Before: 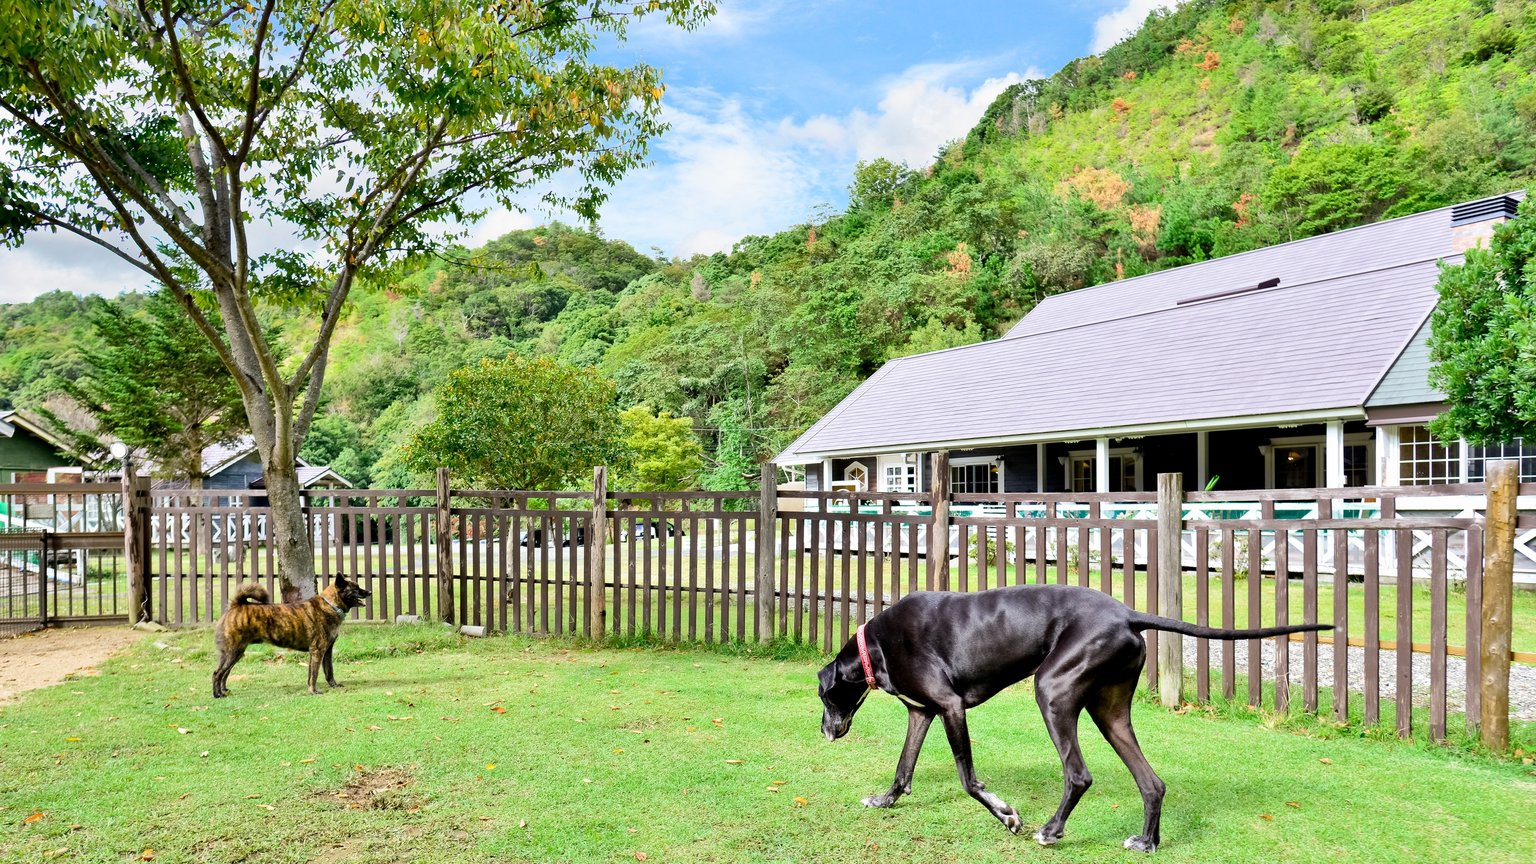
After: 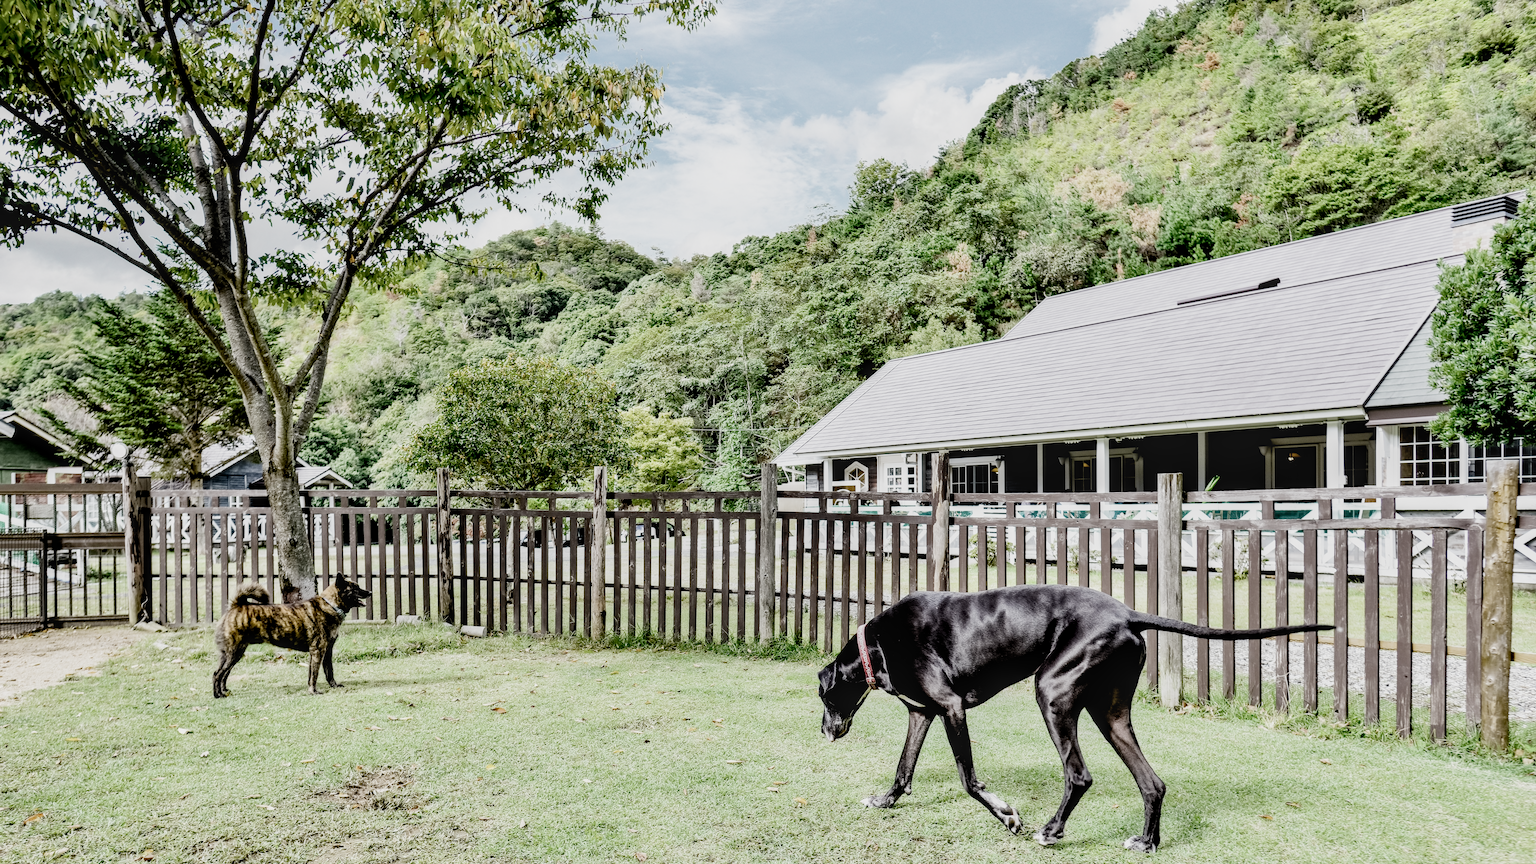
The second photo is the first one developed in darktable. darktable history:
filmic rgb: black relative exposure -5.14 EV, white relative exposure 3.99 EV, hardness 2.88, contrast 1.389, highlights saturation mix -28.7%, preserve chrominance no, color science v4 (2020), iterations of high-quality reconstruction 0, contrast in shadows soft
local contrast: on, module defaults
